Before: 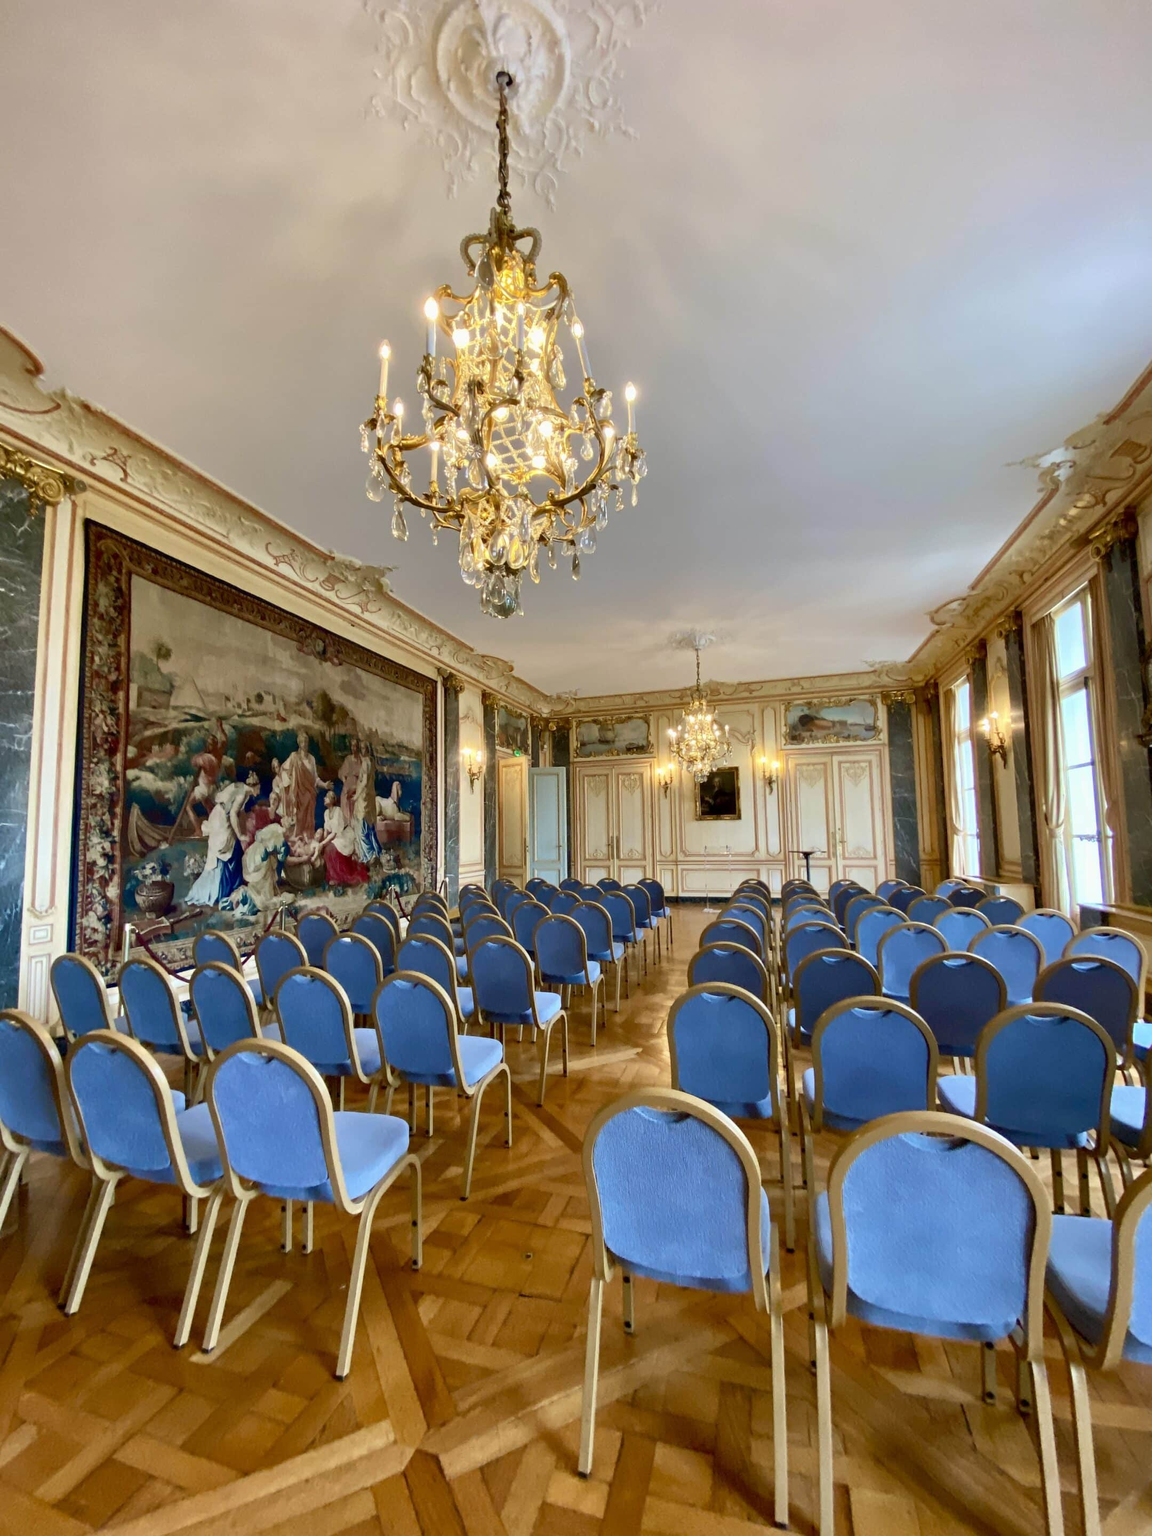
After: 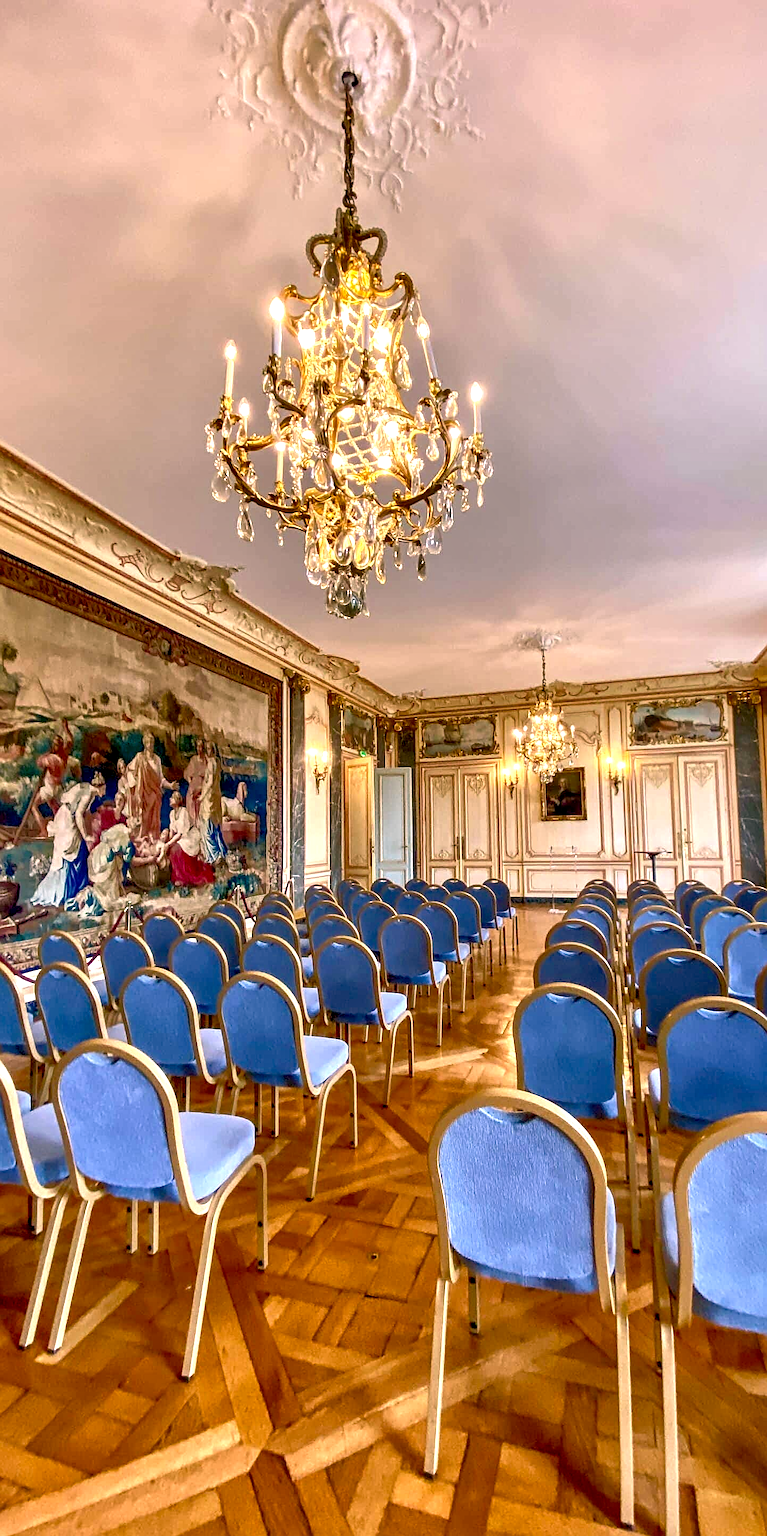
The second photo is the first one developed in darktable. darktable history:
color balance rgb: power › hue 206.82°, perceptual saturation grading › global saturation 0.553%, contrast -9.436%
sharpen: on, module defaults
contrast brightness saturation: brightness -0.098
local contrast: highlights 77%, shadows 56%, detail 175%, midtone range 0.421
crop and rotate: left 13.467%, right 19.88%
color correction: highlights a* 12.53, highlights b* 5.43
tone equalizer: -7 EV 0.16 EV, -6 EV 0.561 EV, -5 EV 1.15 EV, -4 EV 1.34 EV, -3 EV 1.18 EV, -2 EV 0.6 EV, -1 EV 0.168 EV
exposure: exposure 0.55 EV, compensate exposure bias true, compensate highlight preservation false
